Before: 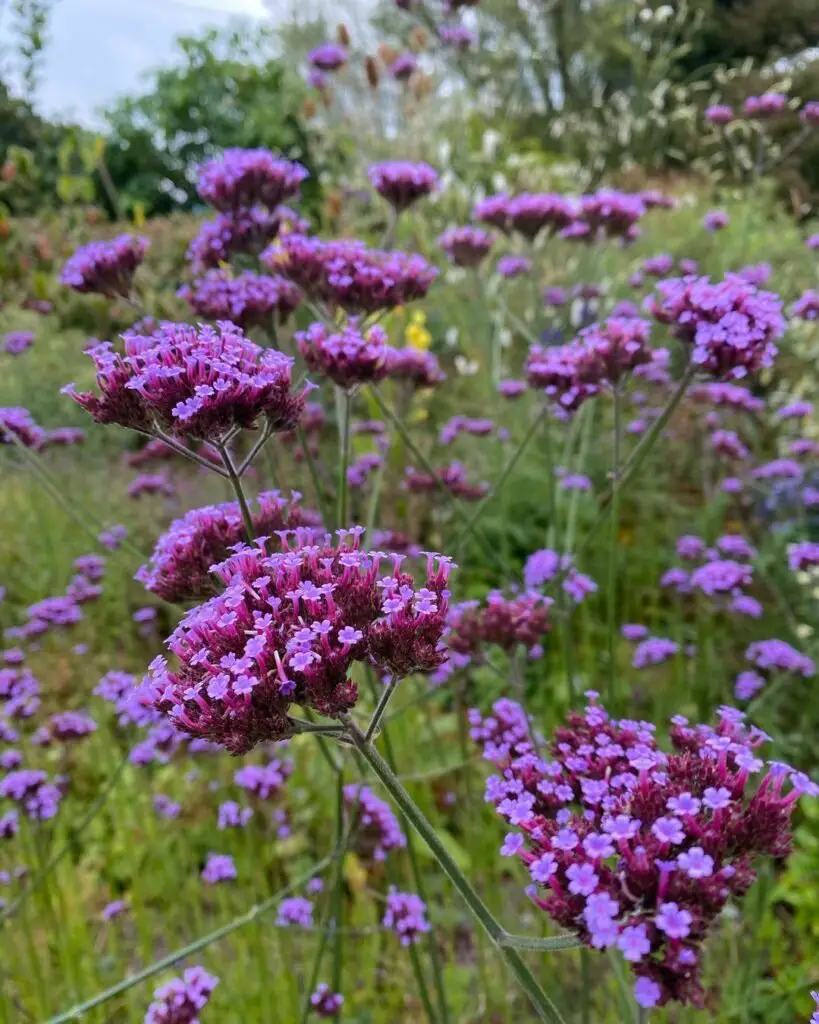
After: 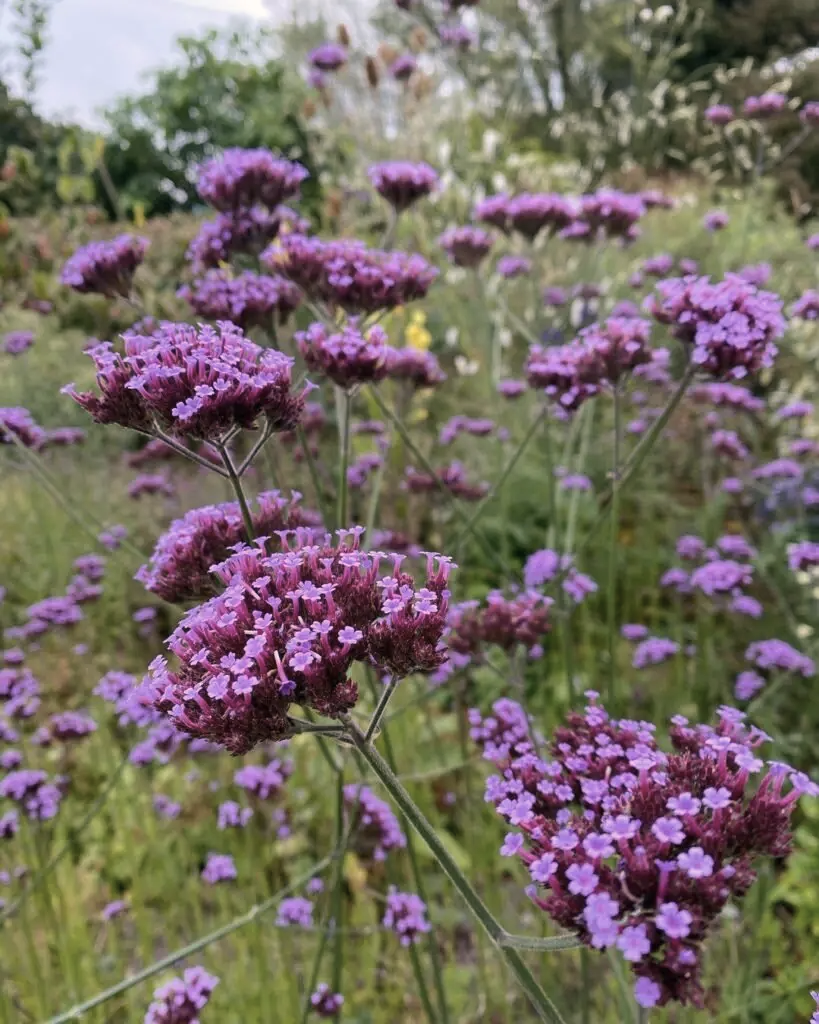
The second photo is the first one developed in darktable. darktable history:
color correction: highlights a* 5.58, highlights b* 5.15, saturation 0.657
contrast brightness saturation: contrast 0.103, brightness 0.036, saturation 0.086
